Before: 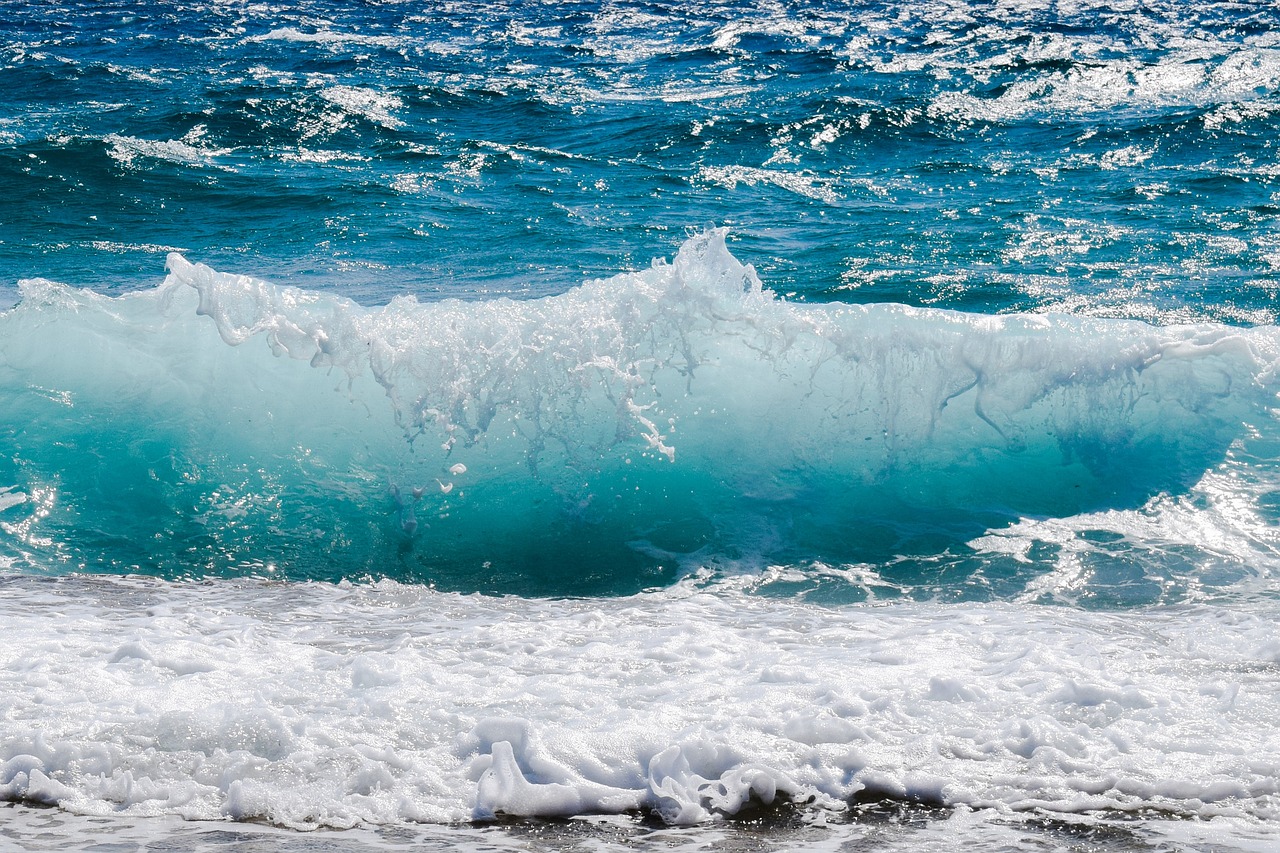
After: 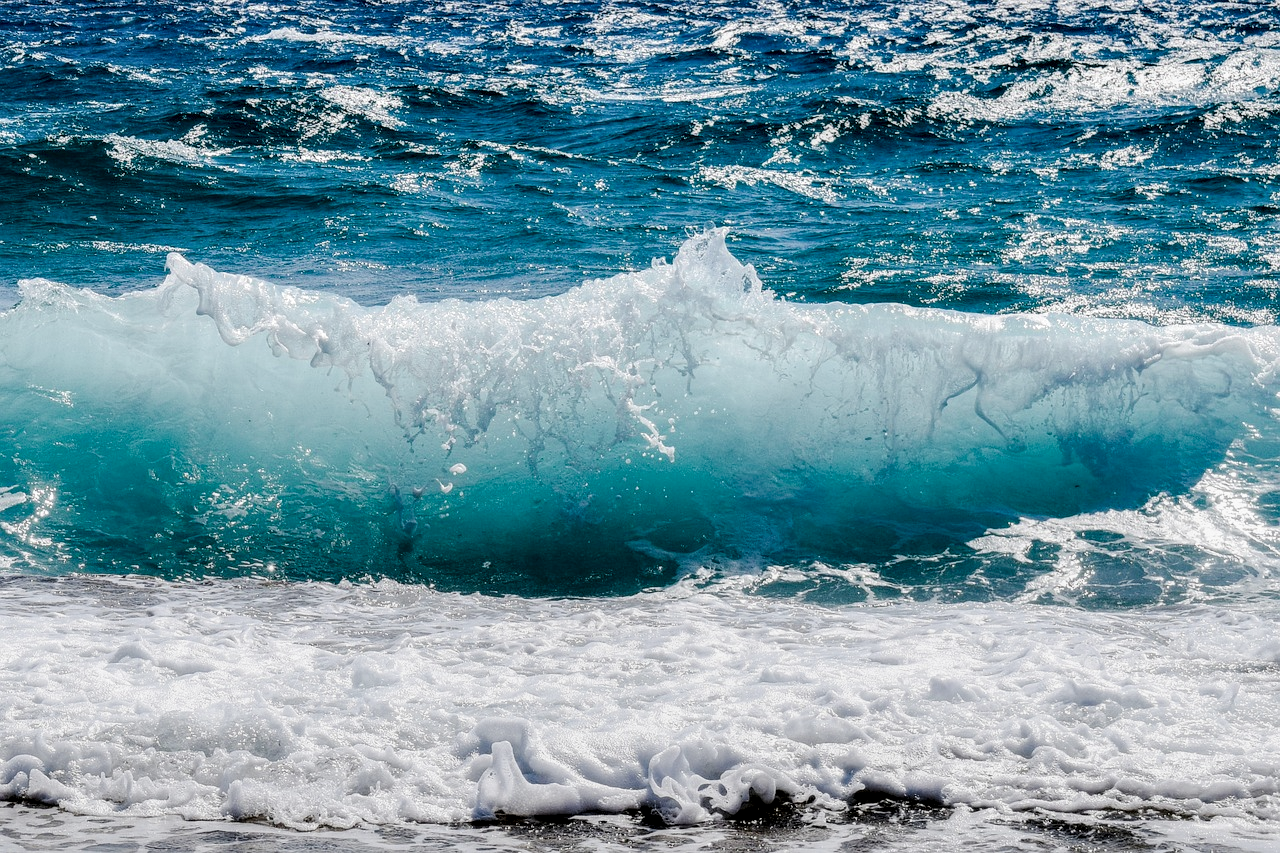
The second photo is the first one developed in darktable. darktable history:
local contrast: highlights 60%, shadows 60%, detail 160%
filmic rgb: black relative exposure -8.15 EV, white relative exposure 3.76 EV, hardness 4.46
